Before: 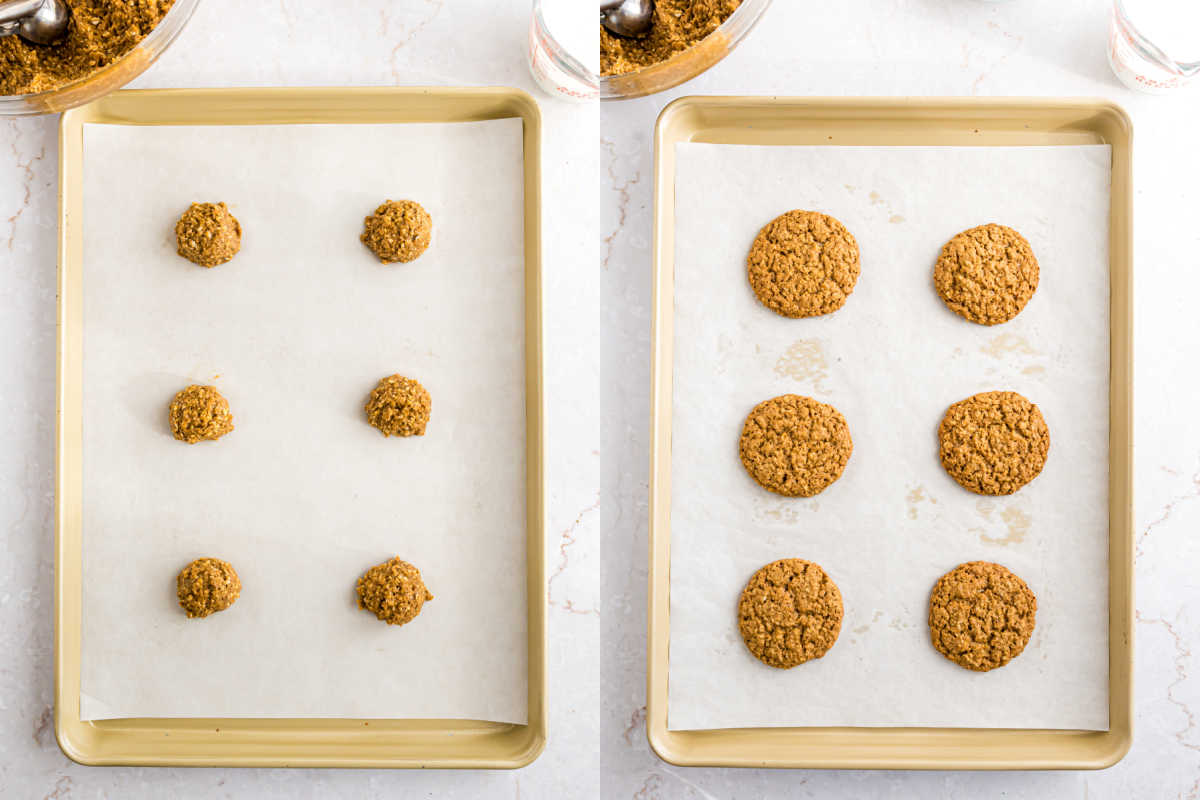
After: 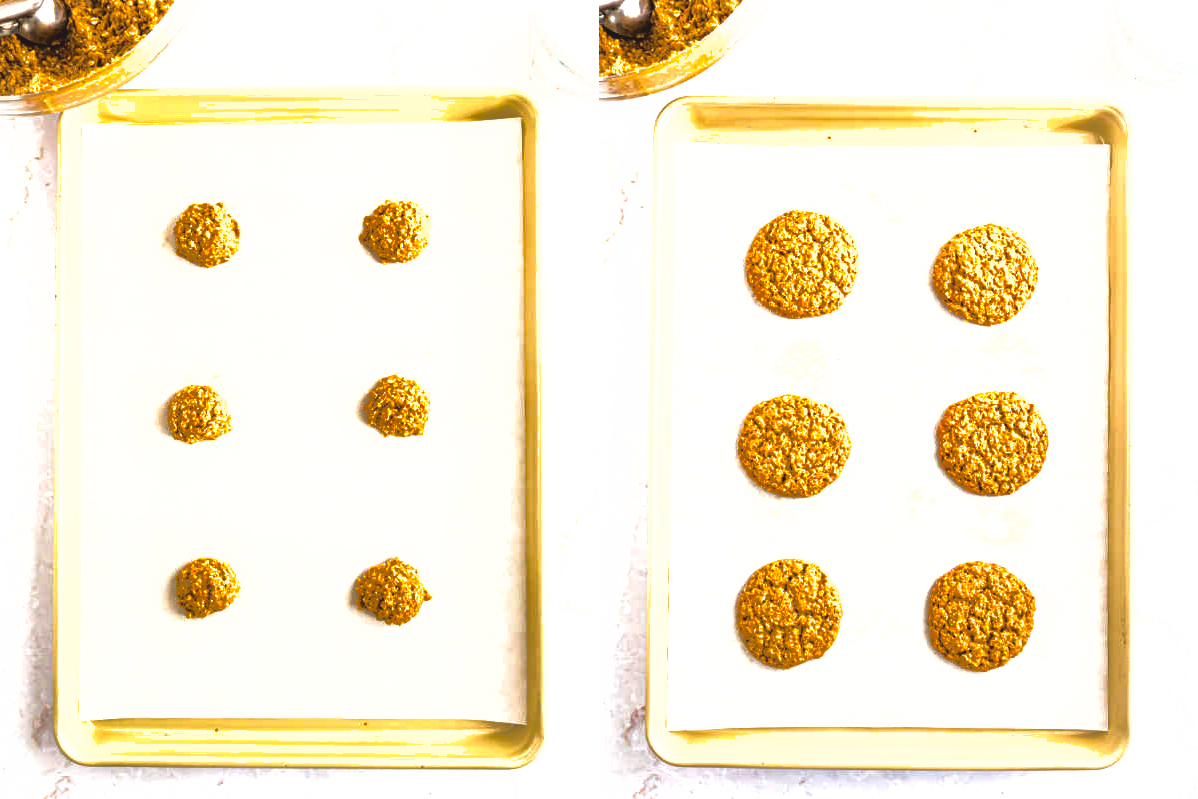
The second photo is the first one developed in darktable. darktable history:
exposure: exposure 0.601 EV, compensate highlight preservation false
tone equalizer: -8 EV -0.735 EV, -7 EV -0.726 EV, -6 EV -0.601 EV, -5 EV -0.397 EV, -3 EV 0.401 EV, -2 EV 0.6 EV, -1 EV 0.697 EV, +0 EV 0.777 EV, edges refinement/feathering 500, mask exposure compensation -1.57 EV, preserve details no
contrast brightness saturation: contrast -0.126
velvia: strength 14.77%
crop: left 0.092%
shadows and highlights: shadows 29.96, highlights color adjustment 46.71%
